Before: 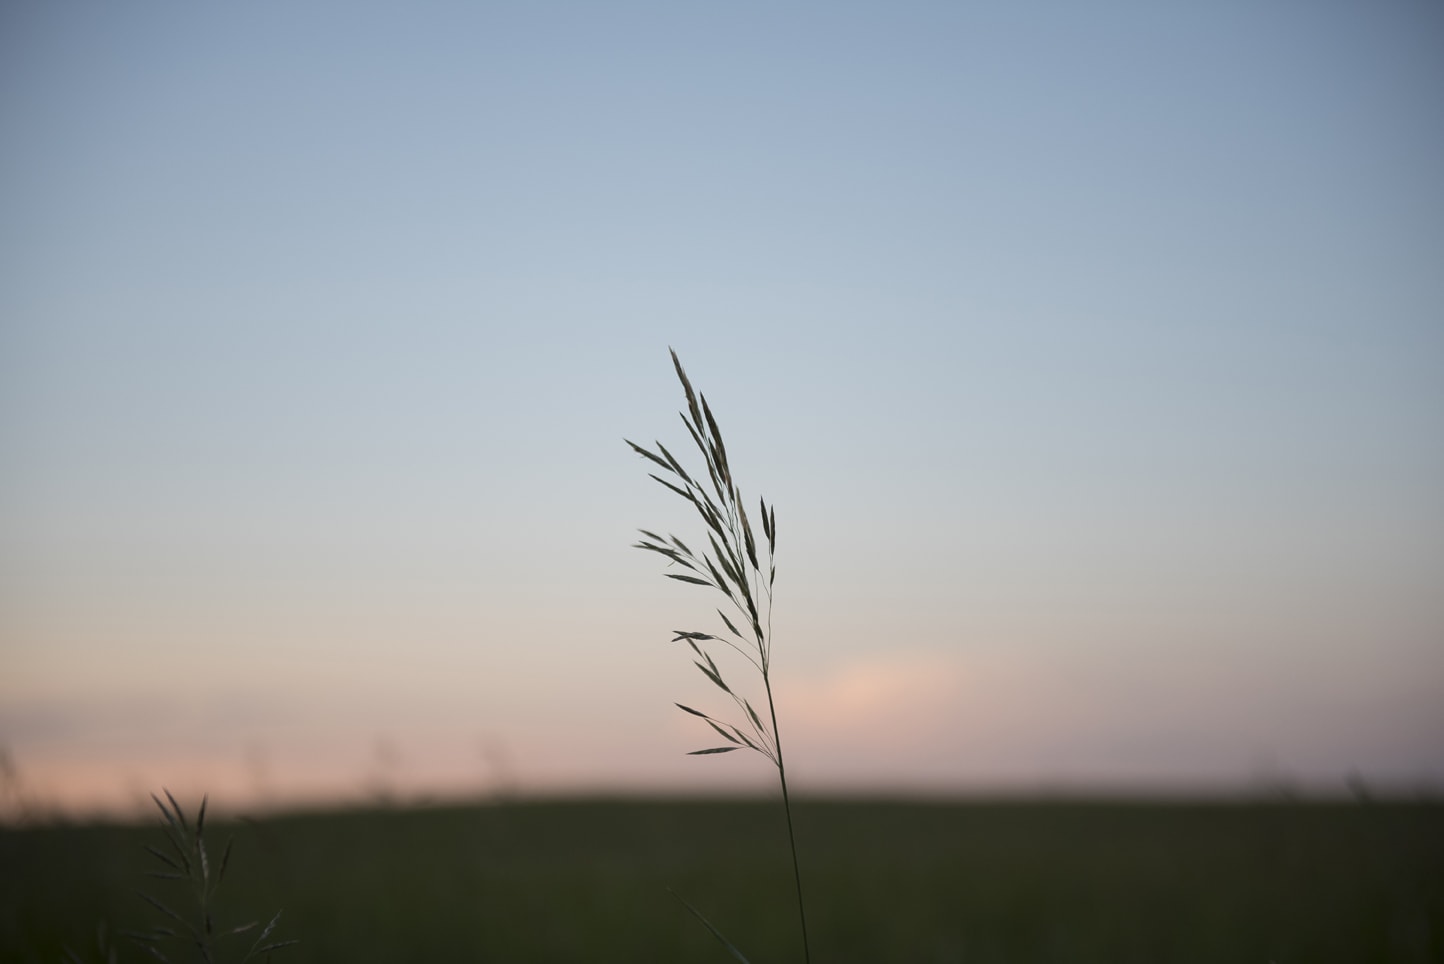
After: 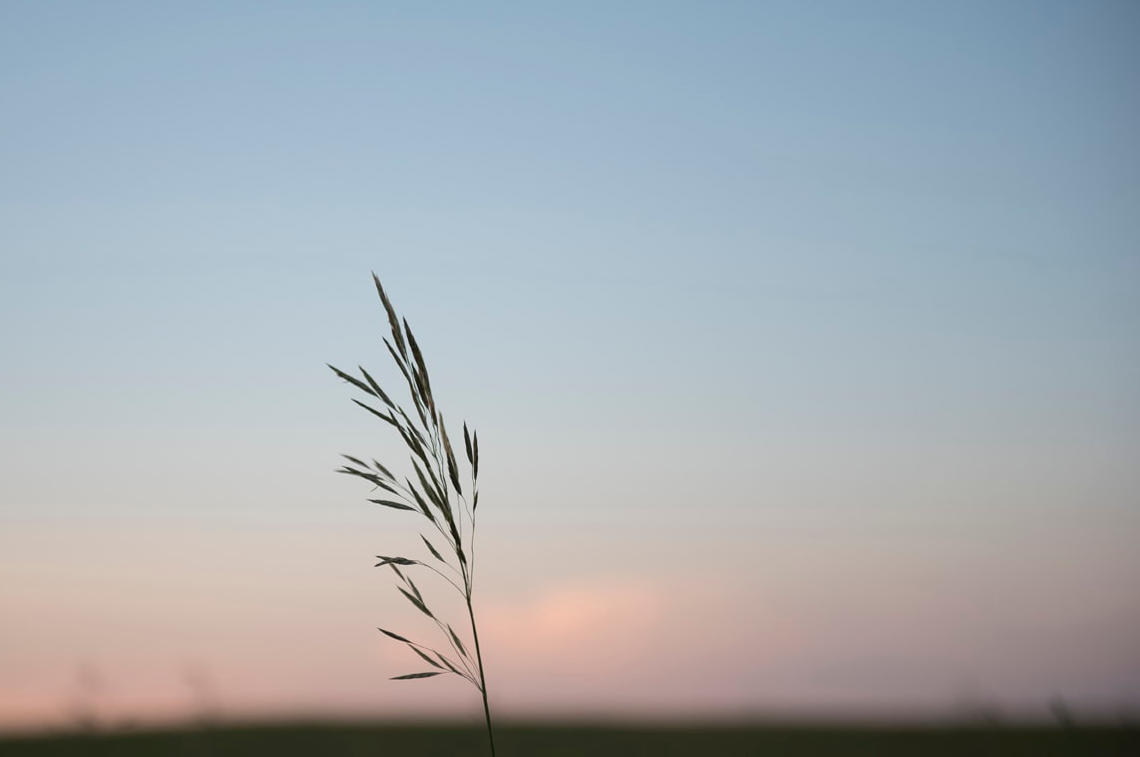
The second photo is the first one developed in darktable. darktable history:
crop and rotate: left 20.573%, top 7.801%, right 0.429%, bottom 13.586%
